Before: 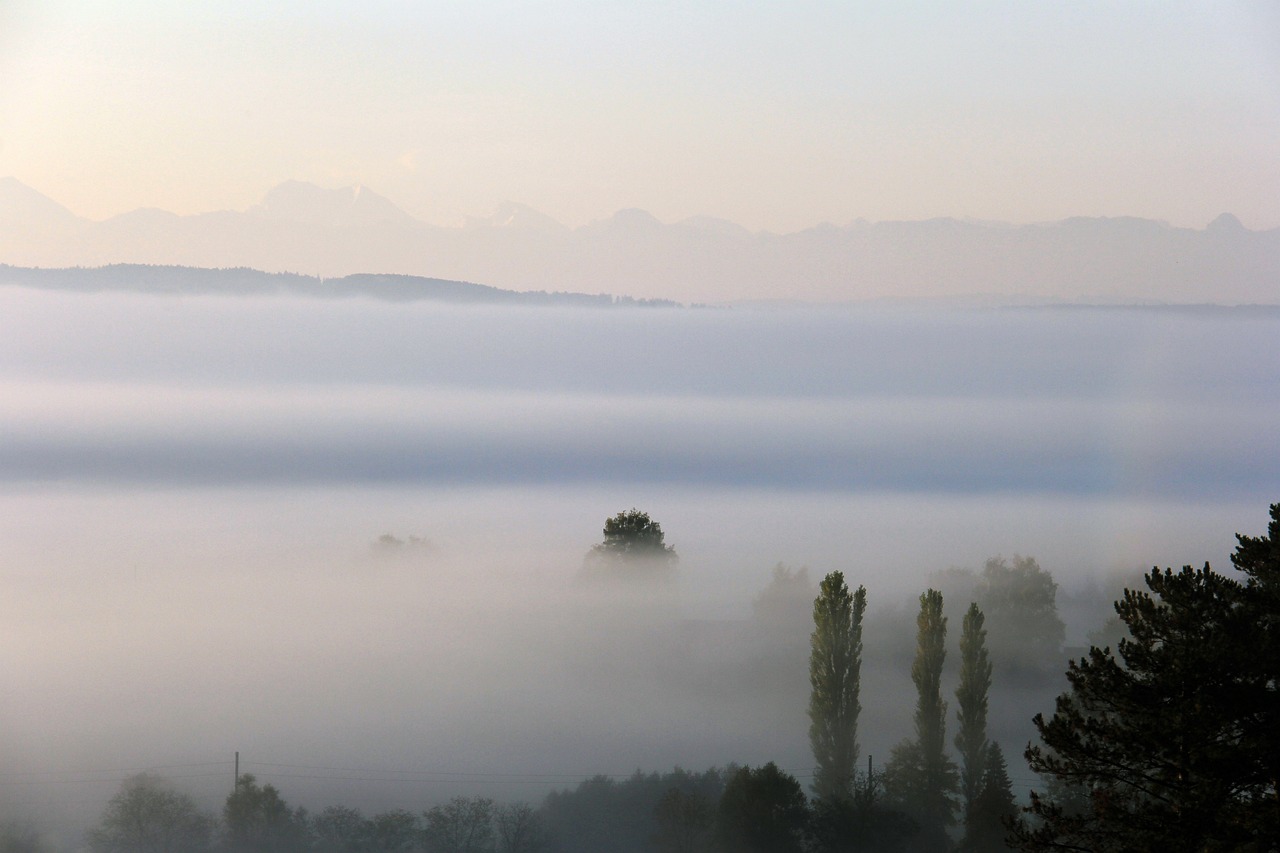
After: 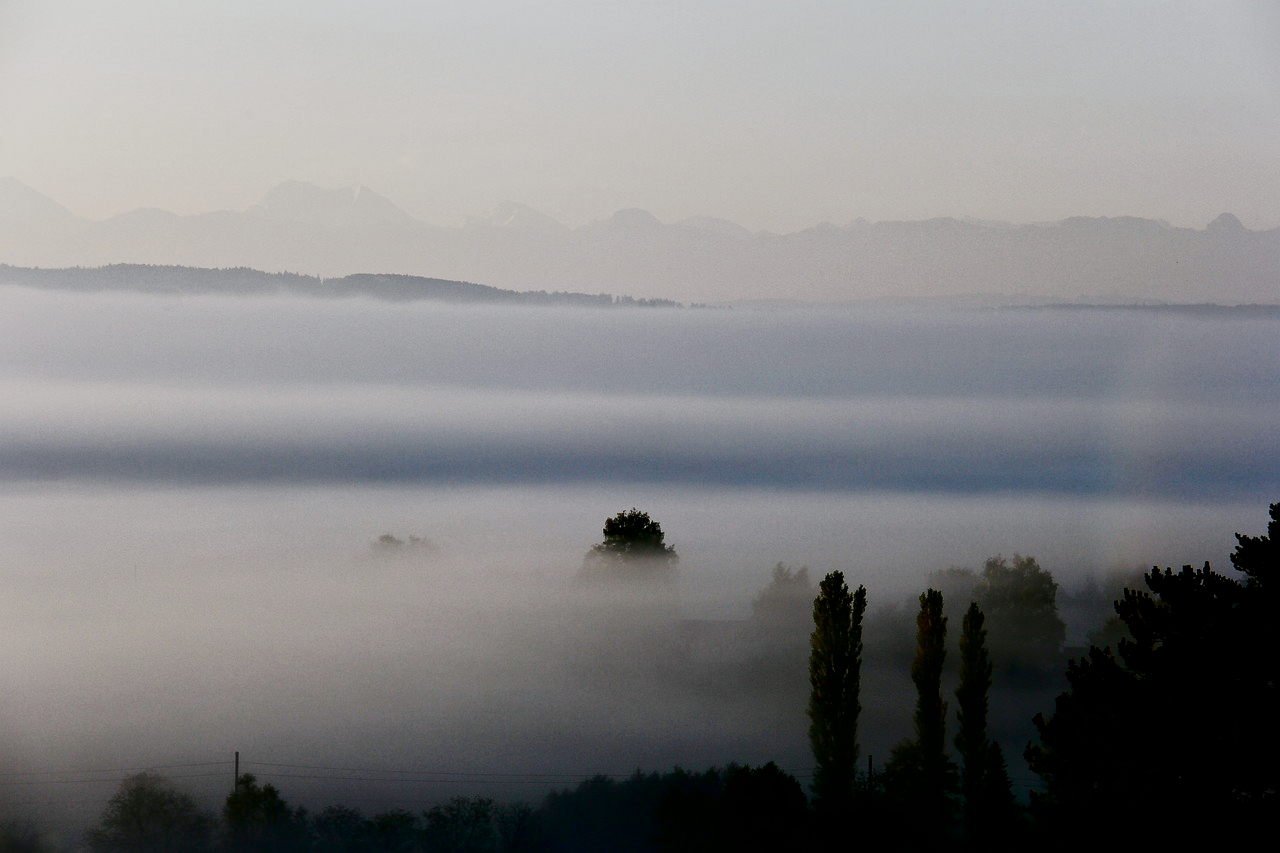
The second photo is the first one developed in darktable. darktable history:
contrast brightness saturation: brightness -0.52
local contrast: mode bilateral grid, contrast 28, coarseness 16, detail 115%, midtone range 0.2
sigmoid: contrast 2, skew -0.2, preserve hue 0%, red attenuation 0.1, red rotation 0.035, green attenuation 0.1, green rotation -0.017, blue attenuation 0.15, blue rotation -0.052, base primaries Rec2020
